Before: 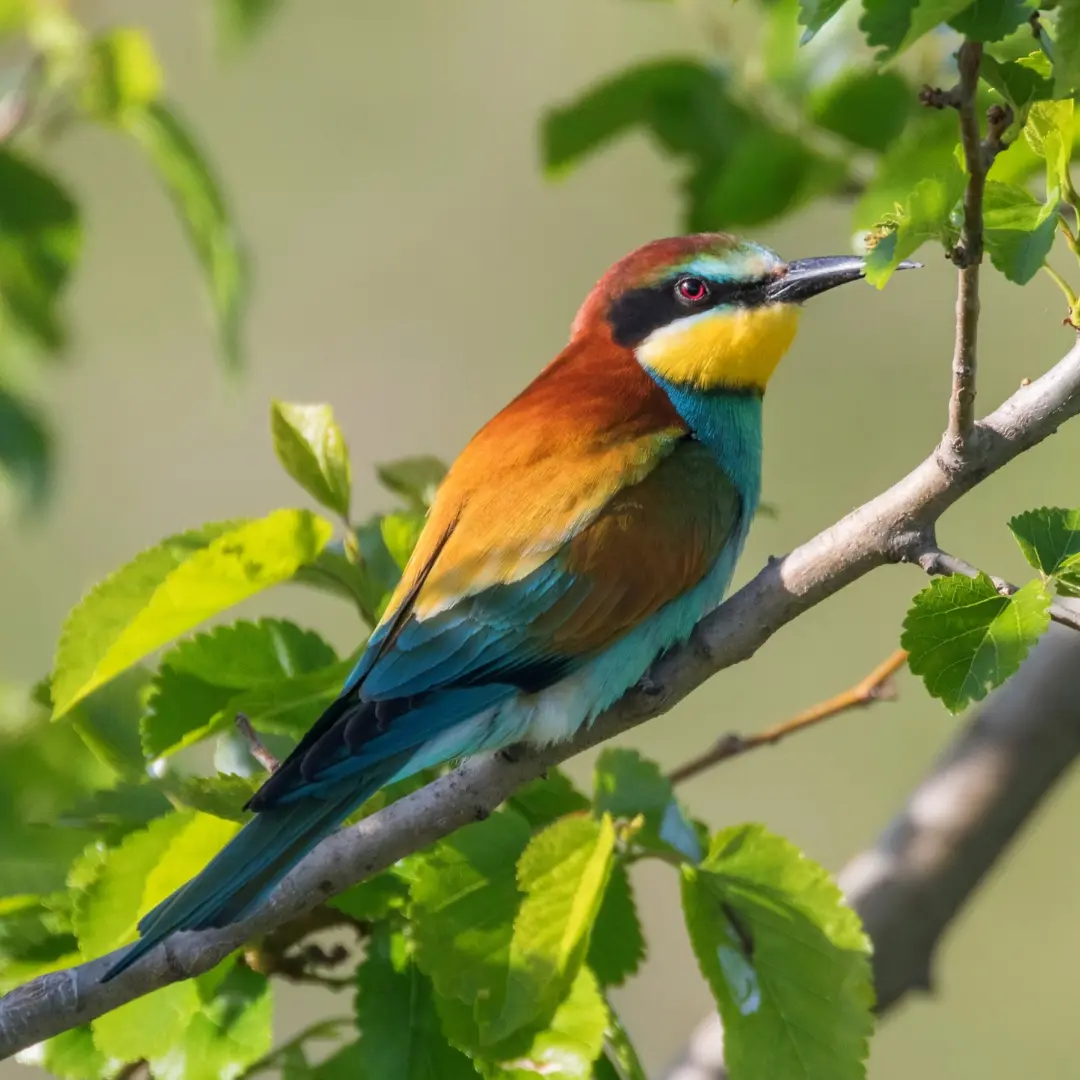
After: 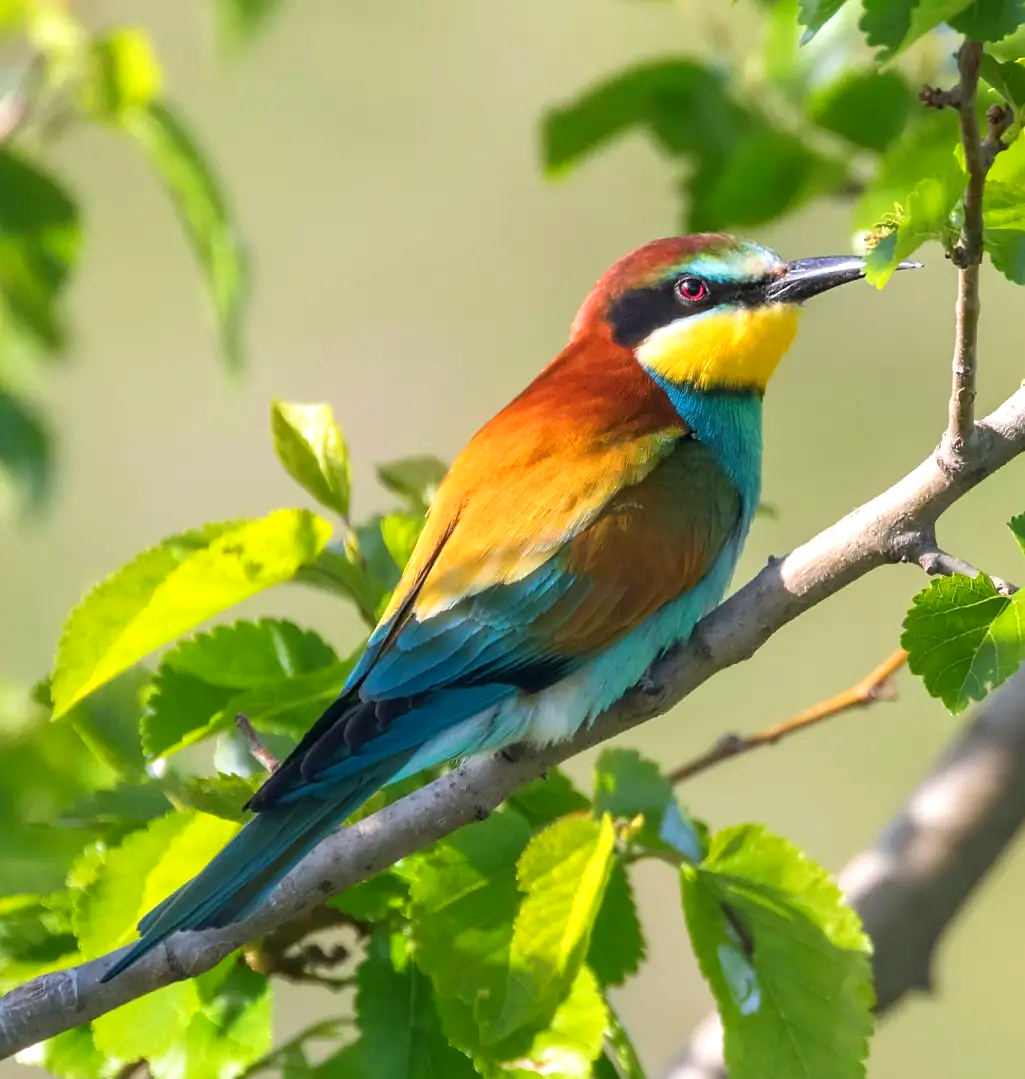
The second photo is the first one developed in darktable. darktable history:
exposure: black level correction 0, exposure 0.498 EV, compensate exposure bias true, compensate highlight preservation false
color correction: highlights b* 0.036, saturation 1.08
sharpen: radius 1.03
crop and rotate: left 0%, right 5.08%
